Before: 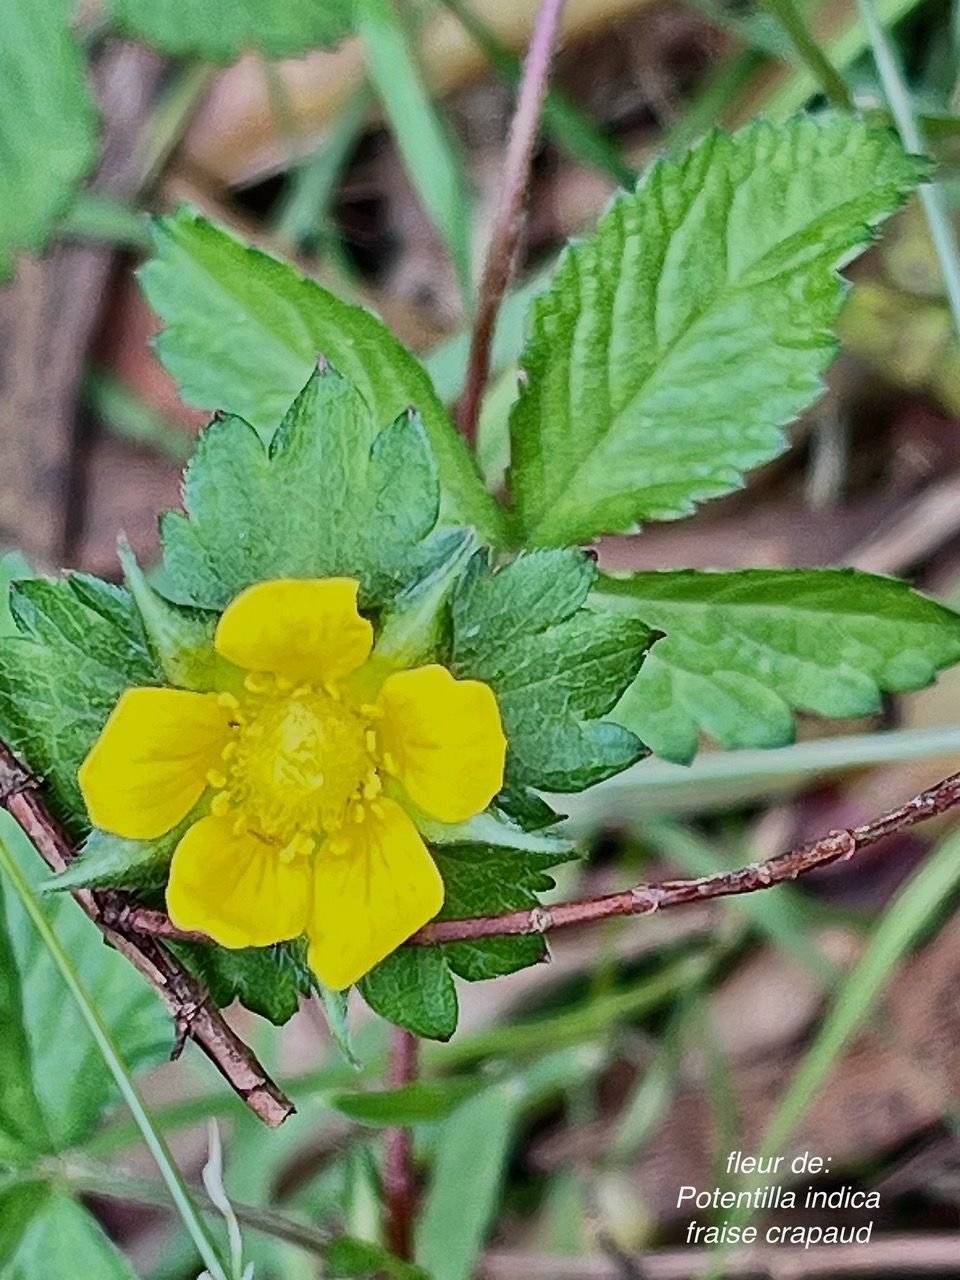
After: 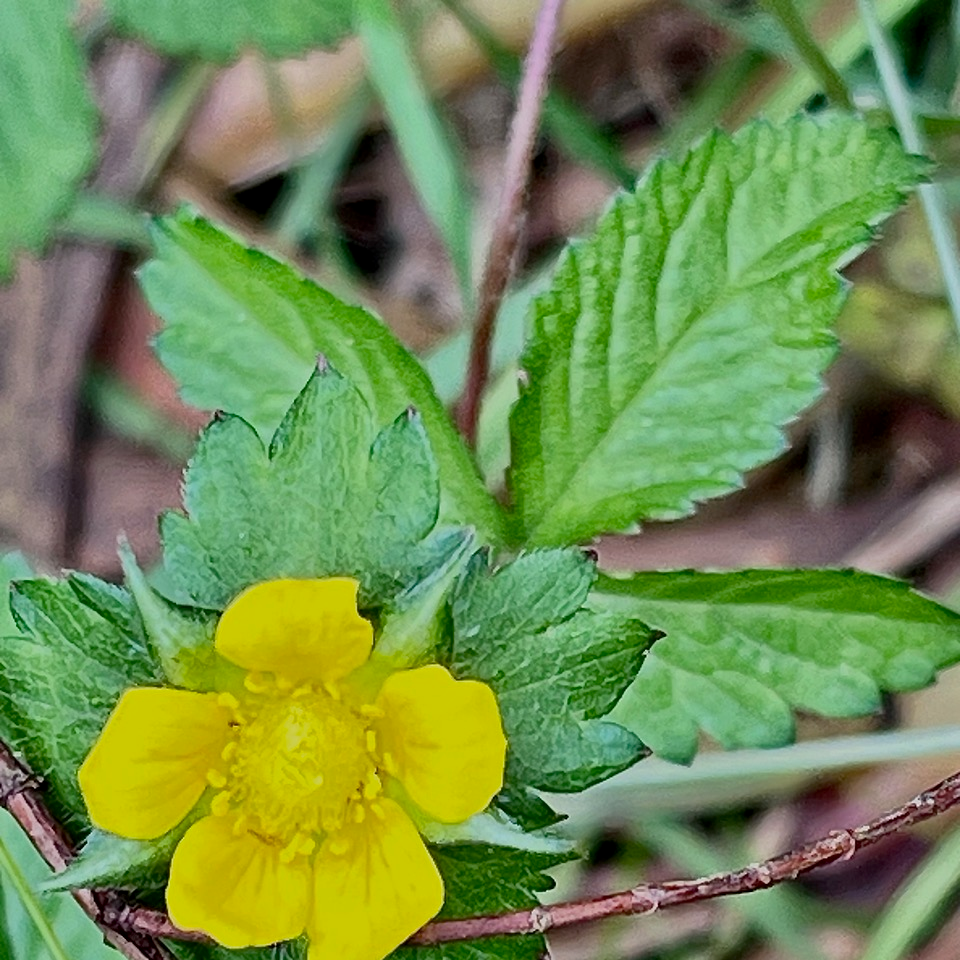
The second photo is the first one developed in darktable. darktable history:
crop: bottom 24.988%
rotate and perspective: crop left 0, crop top 0
